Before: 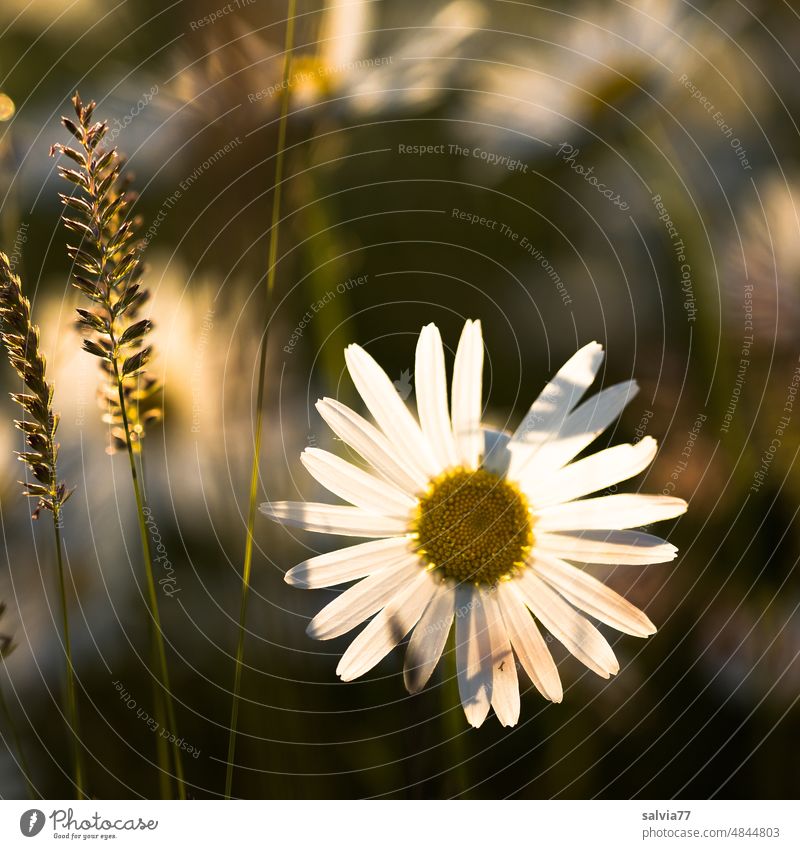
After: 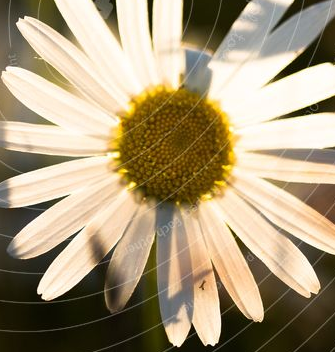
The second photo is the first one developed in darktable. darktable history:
crop: left 37.473%, top 44.886%, right 20.651%, bottom 13.653%
